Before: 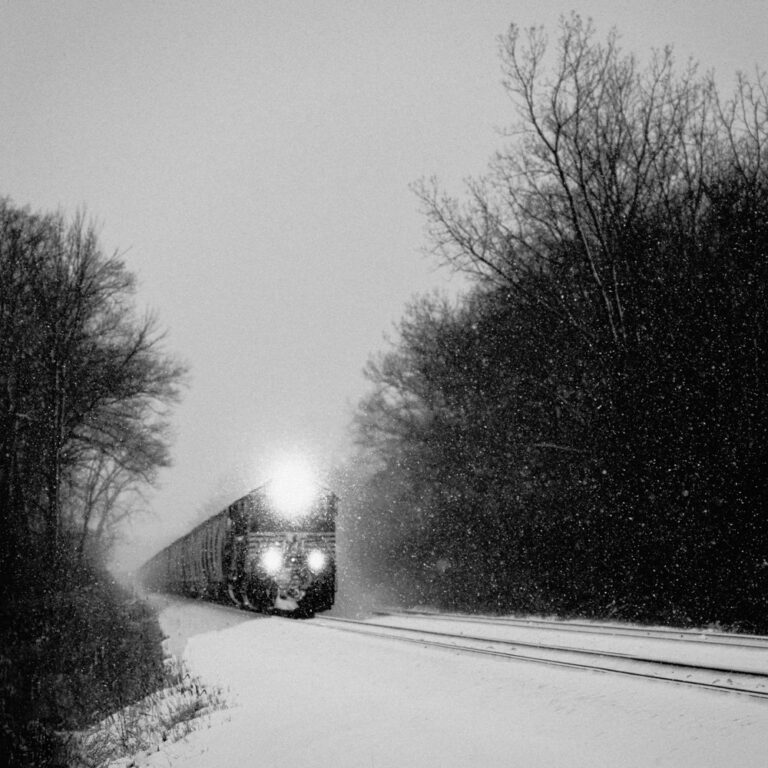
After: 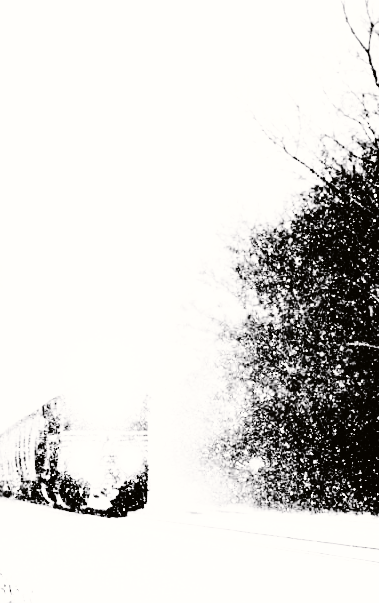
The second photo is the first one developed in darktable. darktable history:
tone equalizer: -7 EV 0.15 EV, -6 EV 0.6 EV, -5 EV 1.15 EV, -4 EV 1.33 EV, -3 EV 1.15 EV, -2 EV 0.6 EV, -1 EV 0.15 EV, mask exposure compensation -0.5 EV
tone curve: curves: ch0 [(0, 0.01) (0.058, 0.039) (0.159, 0.117) (0.282, 0.327) (0.45, 0.534) (0.676, 0.751) (0.89, 0.919) (1, 1)]; ch1 [(0, 0) (0.094, 0.081) (0.285, 0.299) (0.385, 0.403) (0.447, 0.455) (0.495, 0.496) (0.544, 0.552) (0.589, 0.612) (0.722, 0.728) (1, 1)]; ch2 [(0, 0) (0.257, 0.217) (0.43, 0.421) (0.498, 0.507) (0.531, 0.544) (0.56, 0.579) (0.625, 0.642) (1, 1)], color space Lab, independent channels, preserve colors none
white balance: red 1.004, blue 1.024
crop and rotate: angle 0.02°, left 24.353%, top 13.219%, right 26.156%, bottom 8.224%
base curve: curves: ch0 [(0, 0) (0.007, 0.004) (0.027, 0.03) (0.046, 0.07) (0.207, 0.54) (0.442, 0.872) (0.673, 0.972) (1, 1)], preserve colors none
rgb curve: curves: ch0 [(0, 0) (0.21, 0.15) (0.24, 0.21) (0.5, 0.75) (0.75, 0.96) (0.89, 0.99) (1, 1)]; ch1 [(0, 0.02) (0.21, 0.13) (0.25, 0.2) (0.5, 0.67) (0.75, 0.9) (0.89, 0.97) (1, 1)]; ch2 [(0, 0.02) (0.21, 0.13) (0.25, 0.2) (0.5, 0.67) (0.75, 0.9) (0.89, 0.97) (1, 1)], compensate middle gray true
